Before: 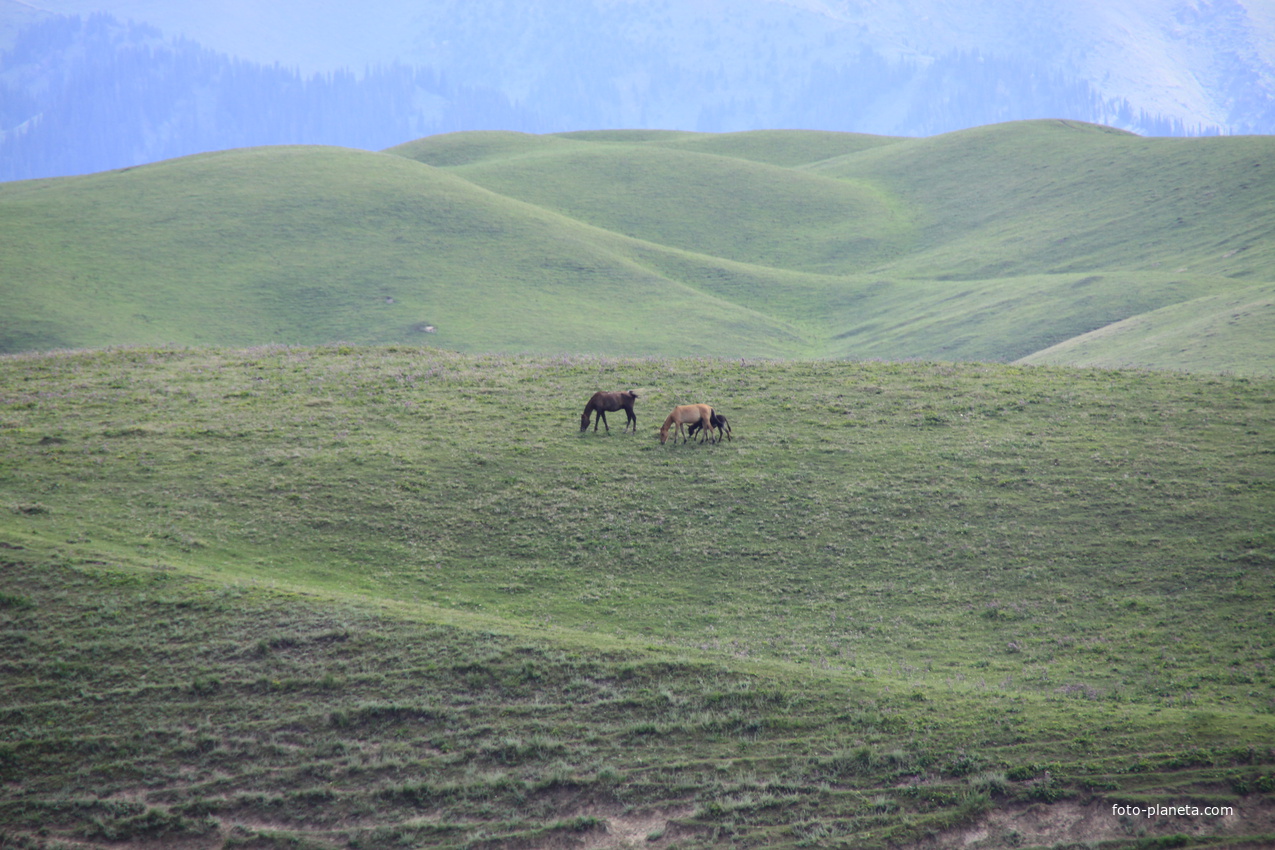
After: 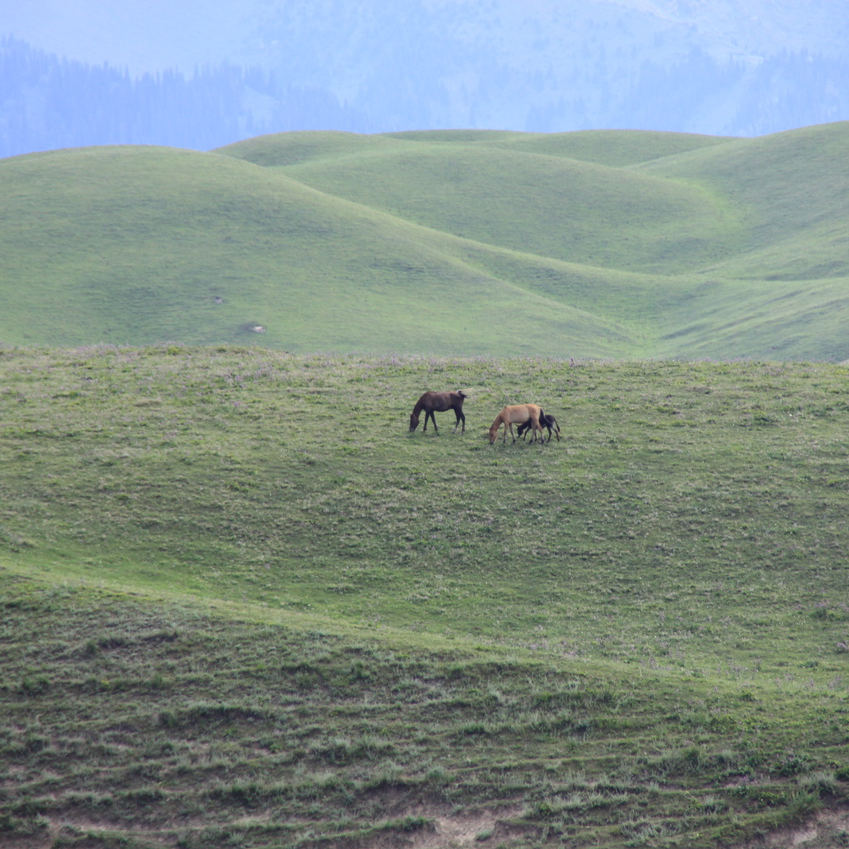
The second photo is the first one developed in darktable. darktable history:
crop and rotate: left 13.426%, right 19.947%
